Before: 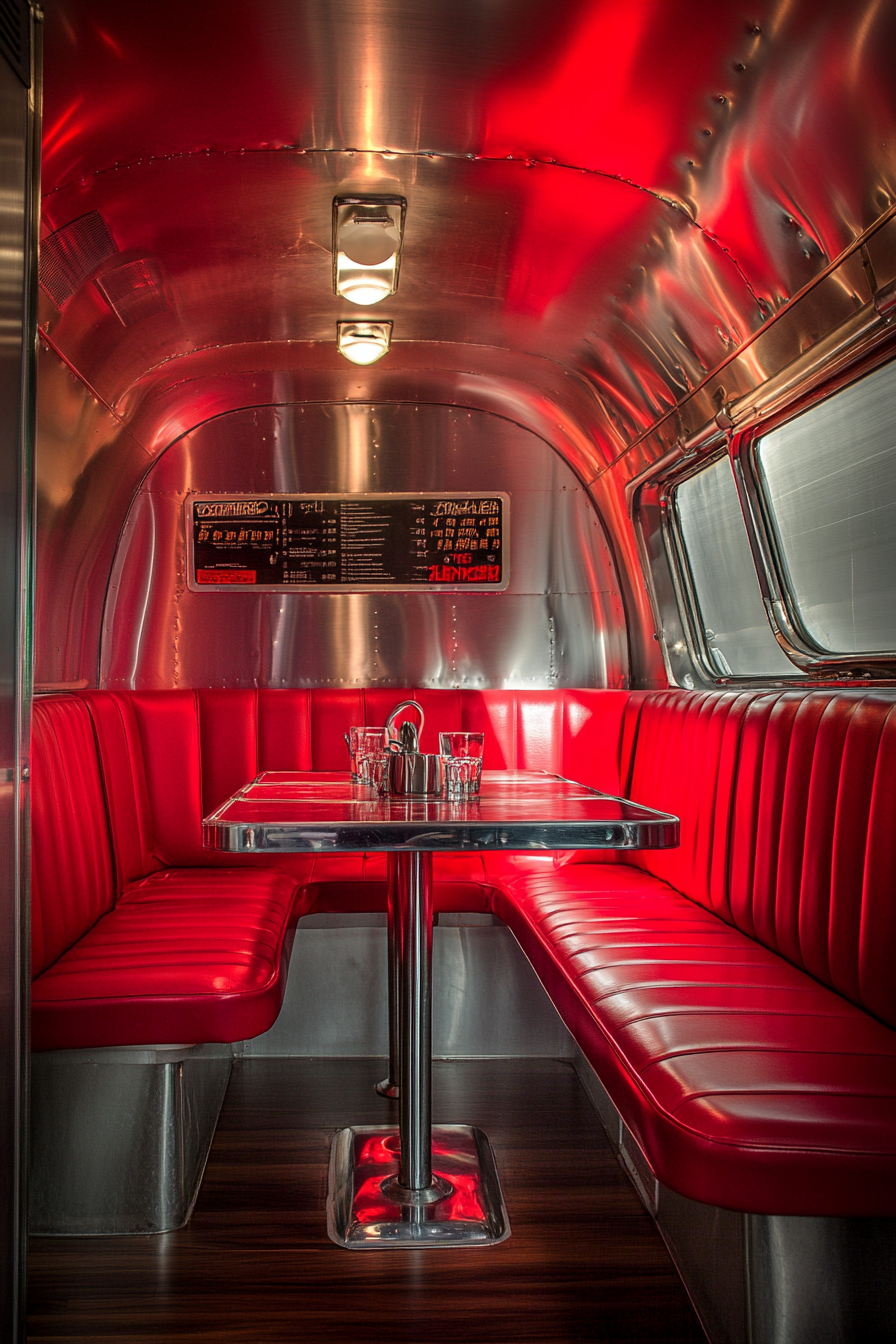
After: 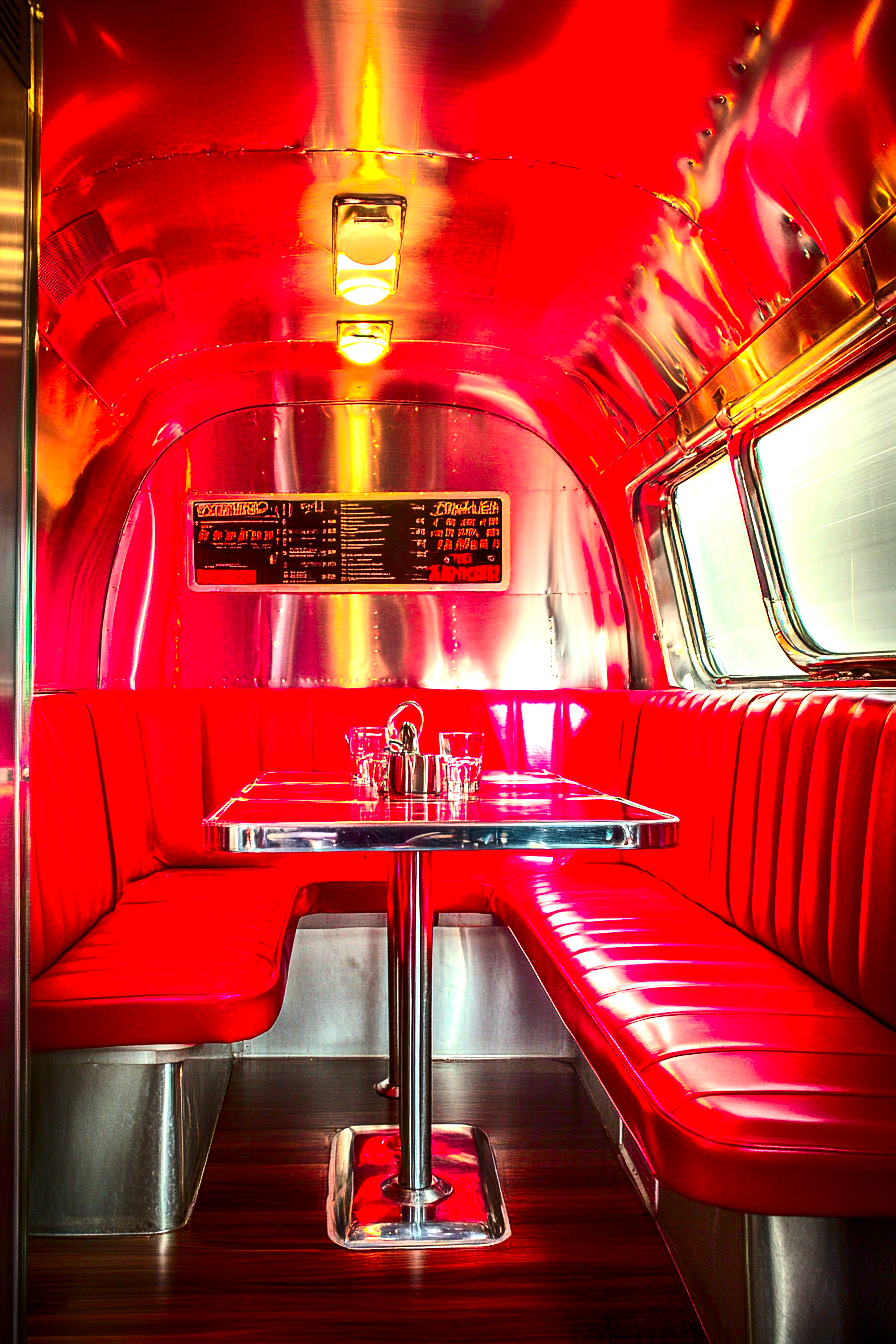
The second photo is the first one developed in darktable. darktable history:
color balance rgb: perceptual saturation grading › global saturation -0.153%, perceptual brilliance grading › global brilliance -4.507%, perceptual brilliance grading › highlights 24.614%, perceptual brilliance grading › mid-tones 7.171%, perceptual brilliance grading › shadows -4.58%
exposure: black level correction 0, exposure 1.389 EV, compensate exposure bias true, compensate highlight preservation false
contrast brightness saturation: contrast 0.268, brightness 0.015, saturation 0.861
